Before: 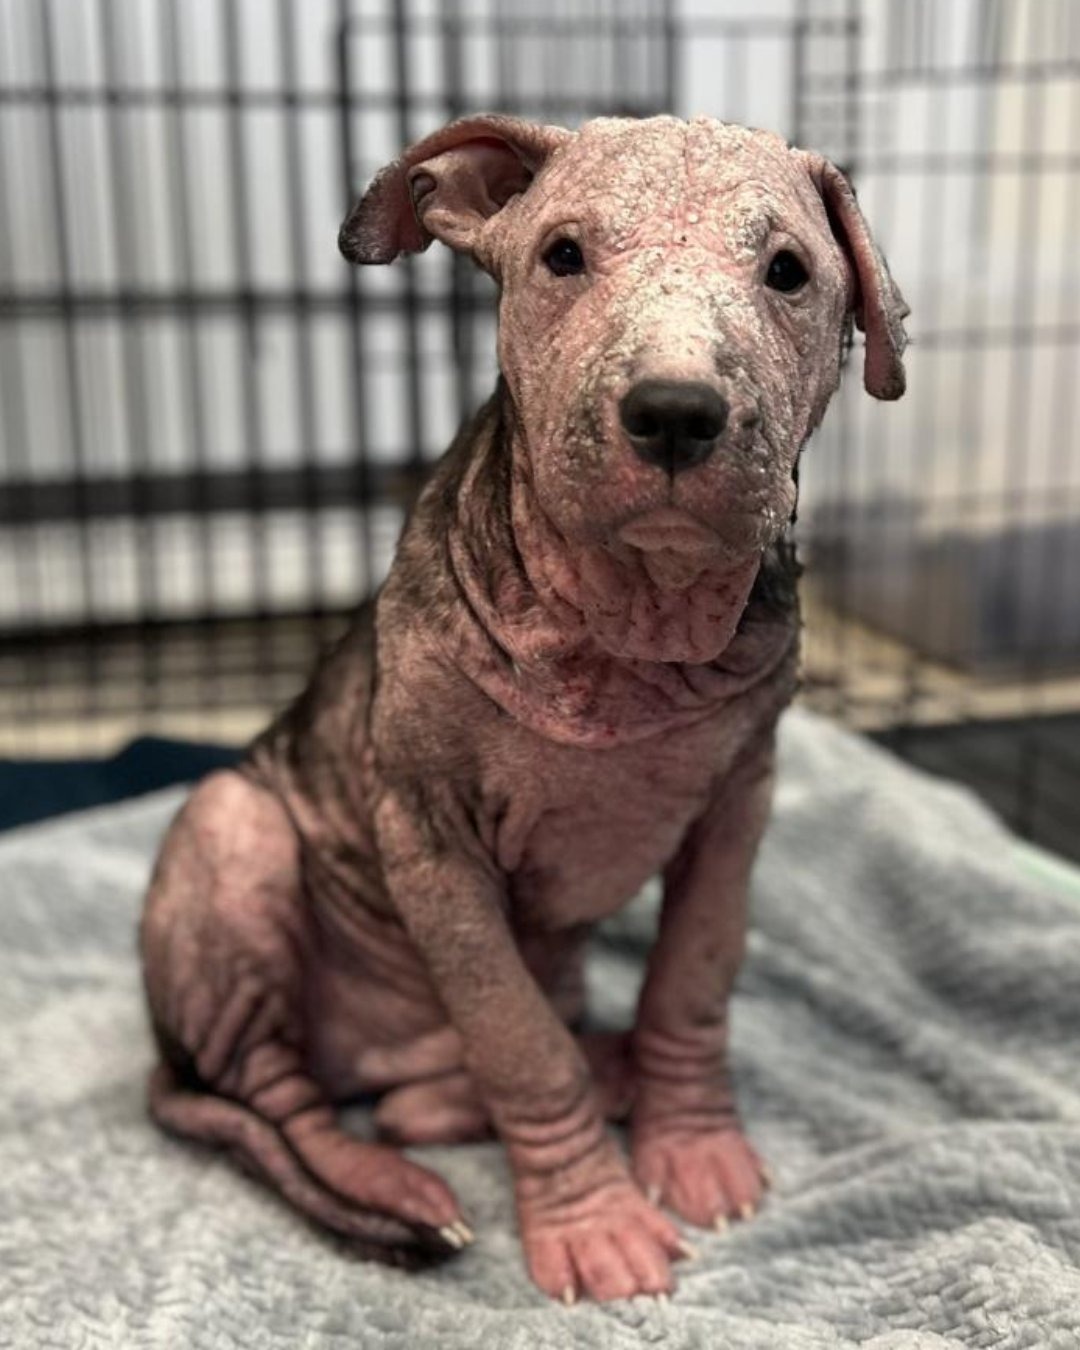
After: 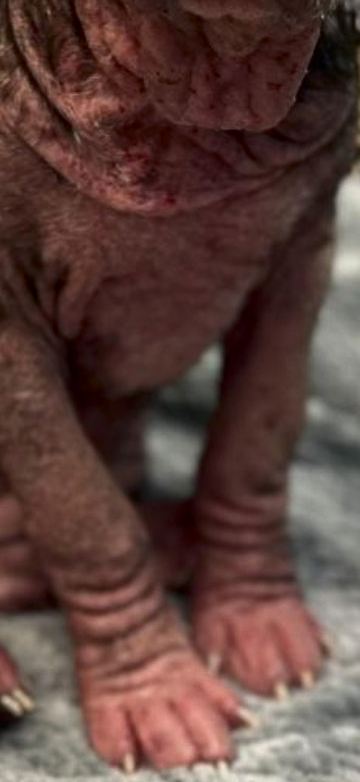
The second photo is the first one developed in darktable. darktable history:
crop: left 40.826%, top 39.412%, right 25.751%, bottom 2.661%
contrast brightness saturation: contrast 0.066, brightness -0.146, saturation 0.109
